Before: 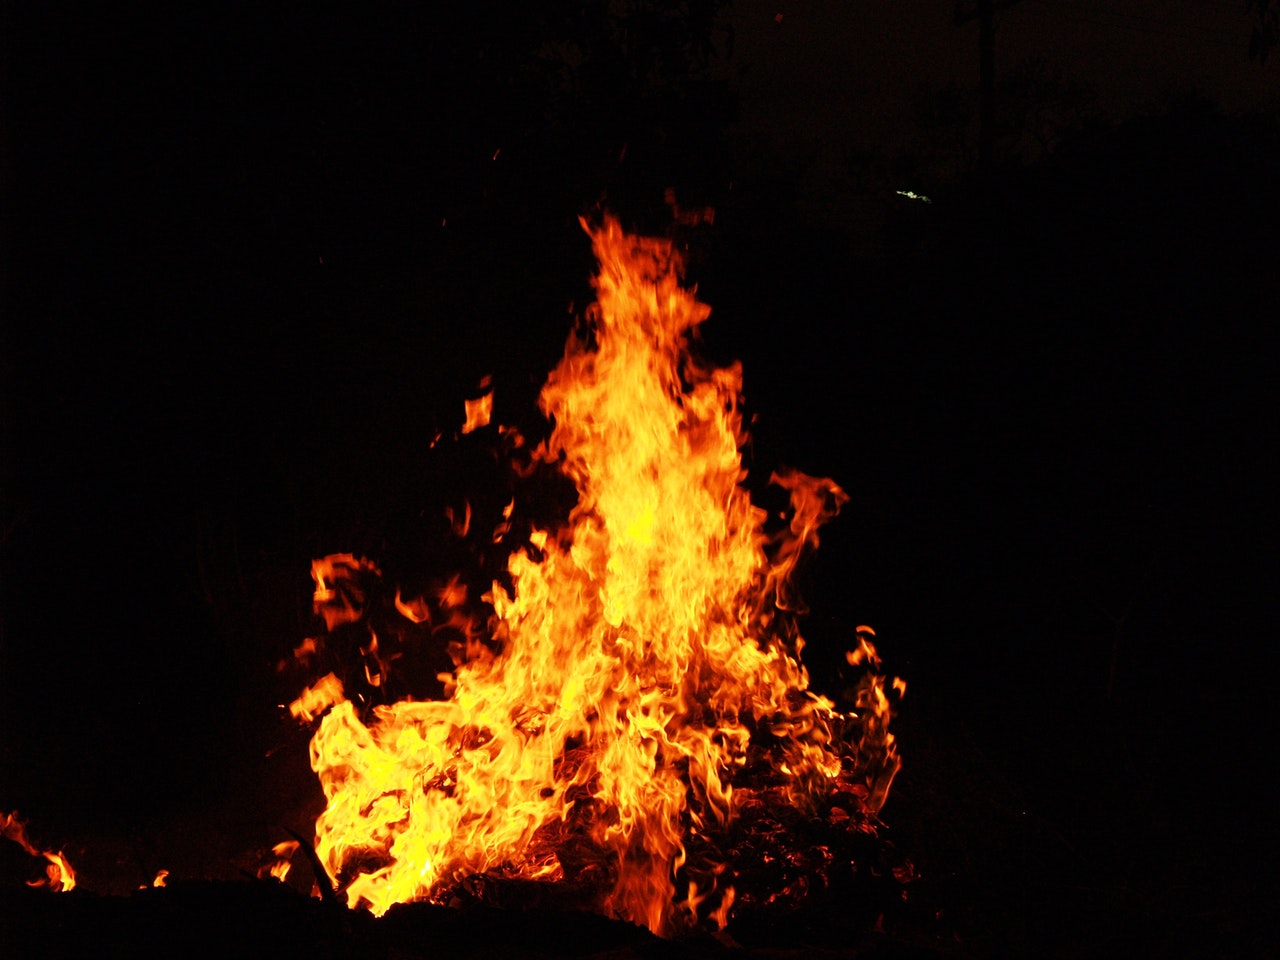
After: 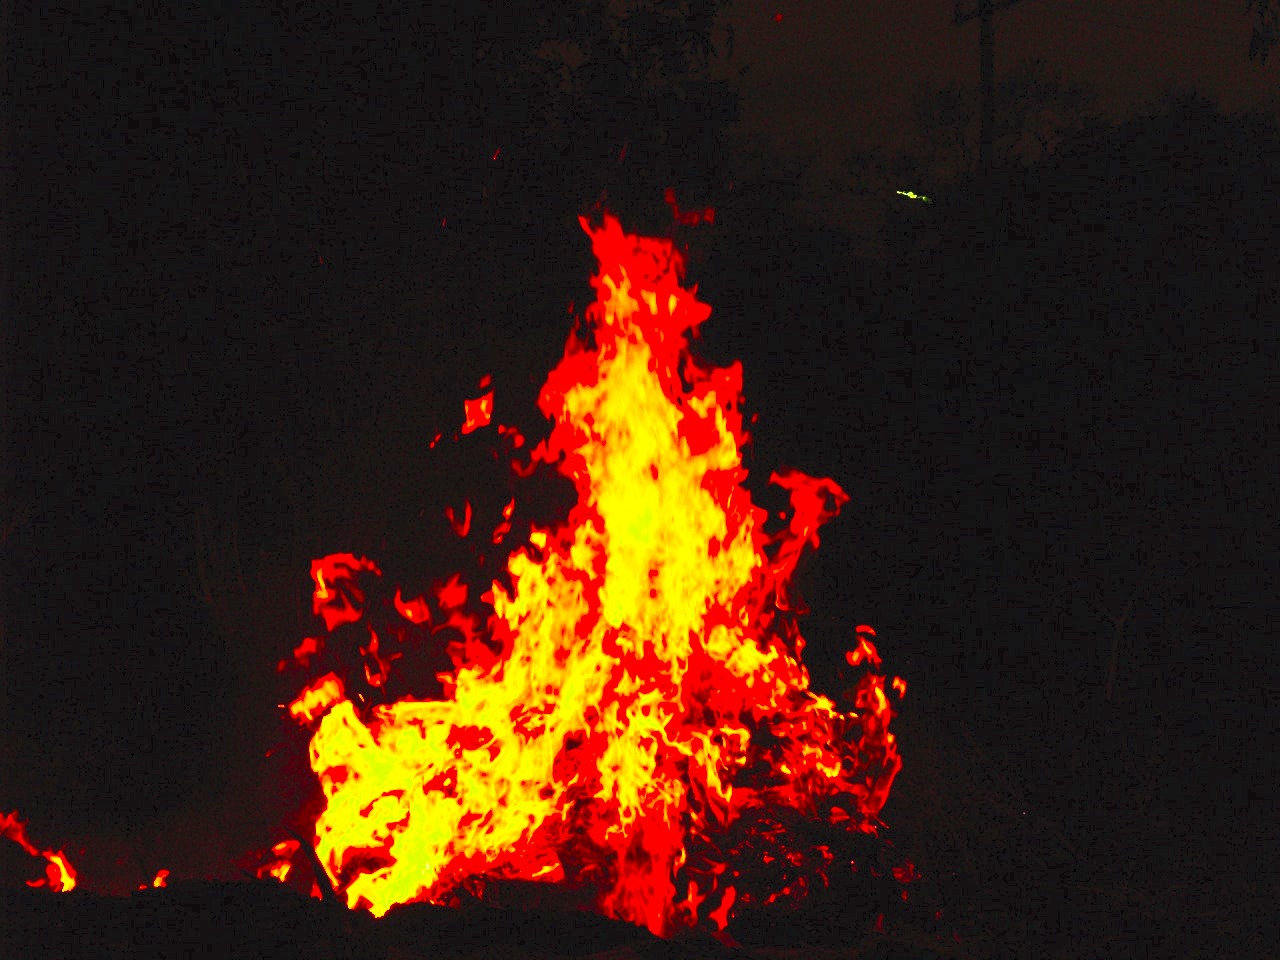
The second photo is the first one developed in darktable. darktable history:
contrast brightness saturation: contrast 0.998, brightness 0.983, saturation 0.982
color zones: curves: ch0 [(0, 0.559) (0.153, 0.551) (0.229, 0.5) (0.429, 0.5) (0.571, 0.5) (0.714, 0.5) (0.857, 0.5) (1, 0.559)]; ch1 [(0, 0.417) (0.112, 0.336) (0.213, 0.26) (0.429, 0.34) (0.571, 0.35) (0.683, 0.331) (0.857, 0.344) (1, 0.417)], mix -122.26%
color balance rgb: perceptual saturation grading › global saturation 30.022%, perceptual brilliance grading › global brilliance 18.158%
